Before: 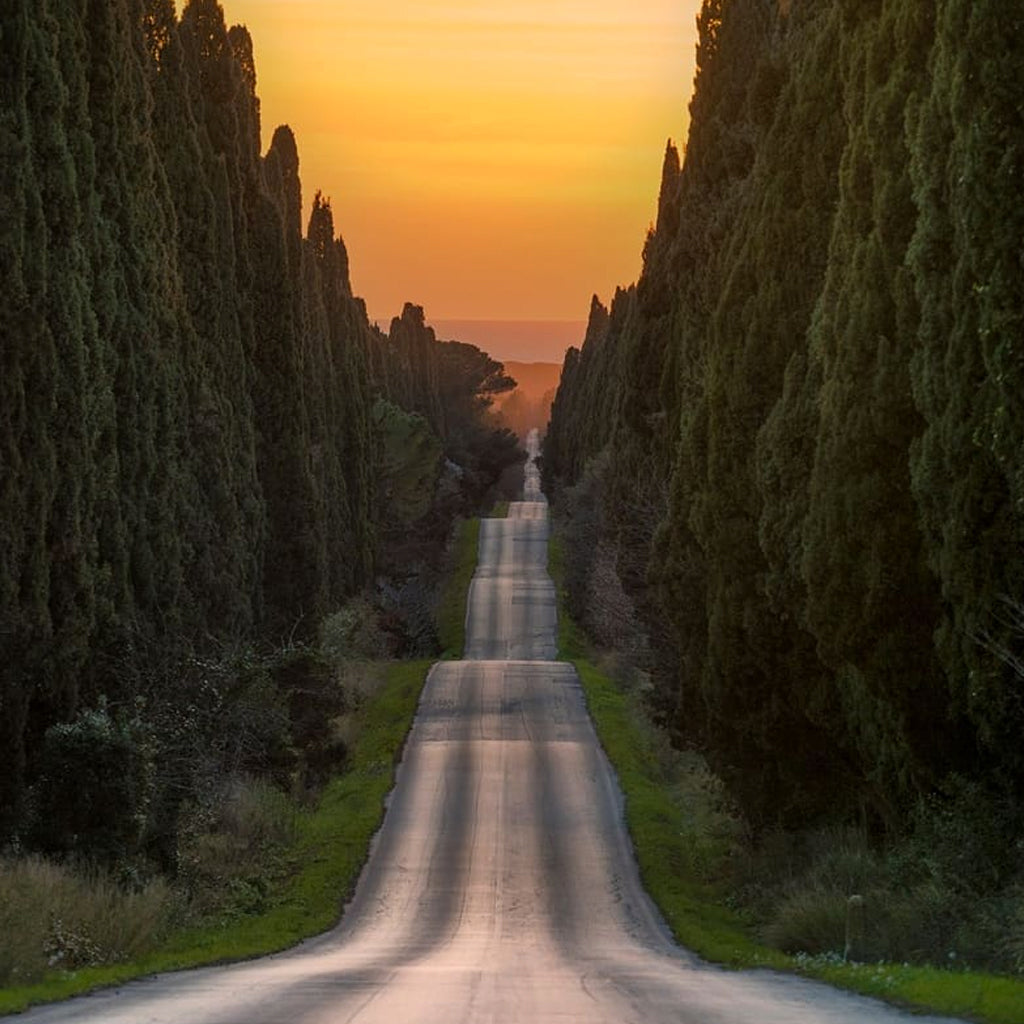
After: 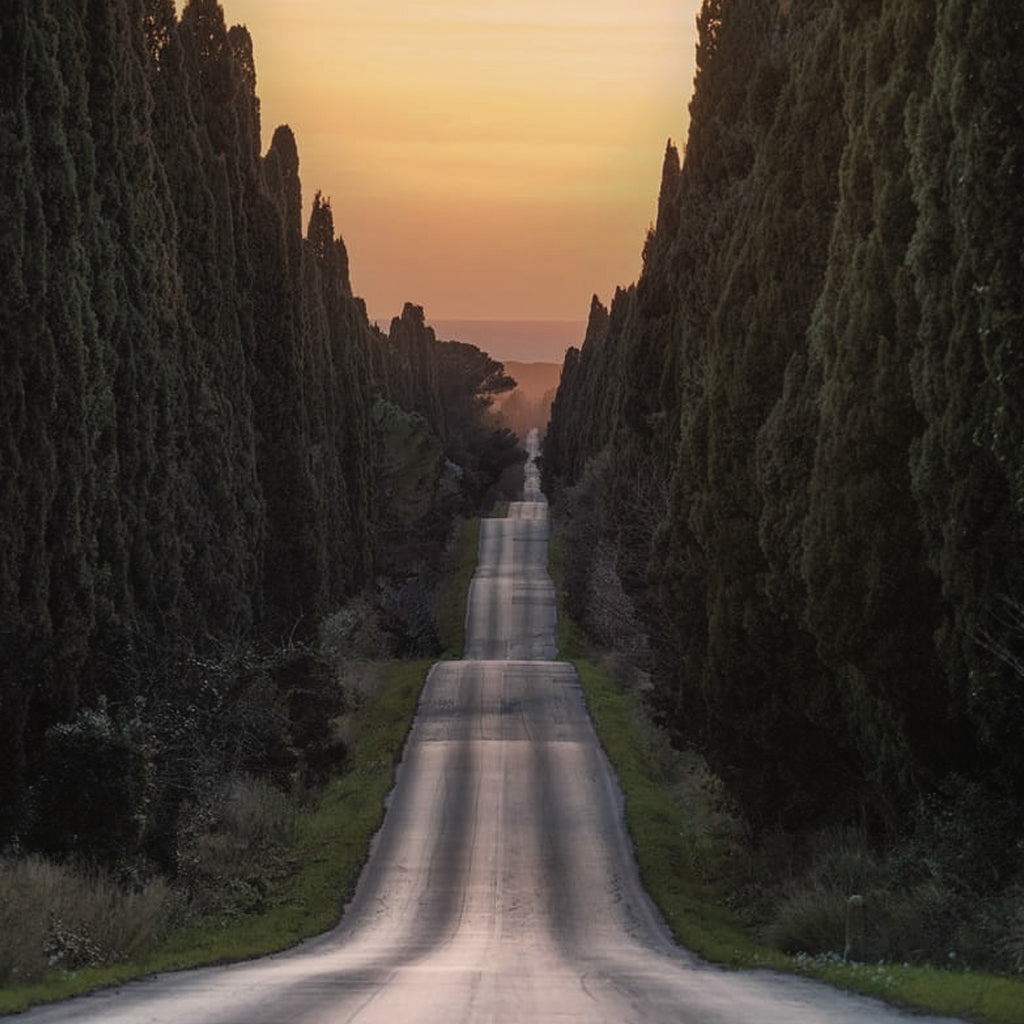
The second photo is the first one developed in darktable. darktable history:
contrast brightness saturation: contrast -0.05, saturation -0.41
color balance: gamma [0.9, 0.988, 0.975, 1.025], gain [1.05, 1, 1, 1]
